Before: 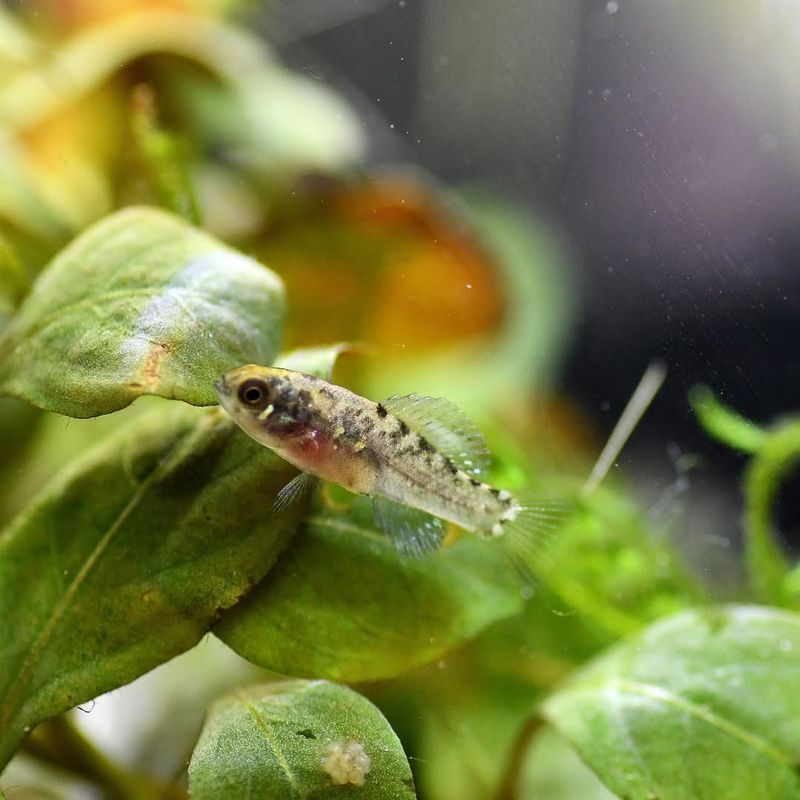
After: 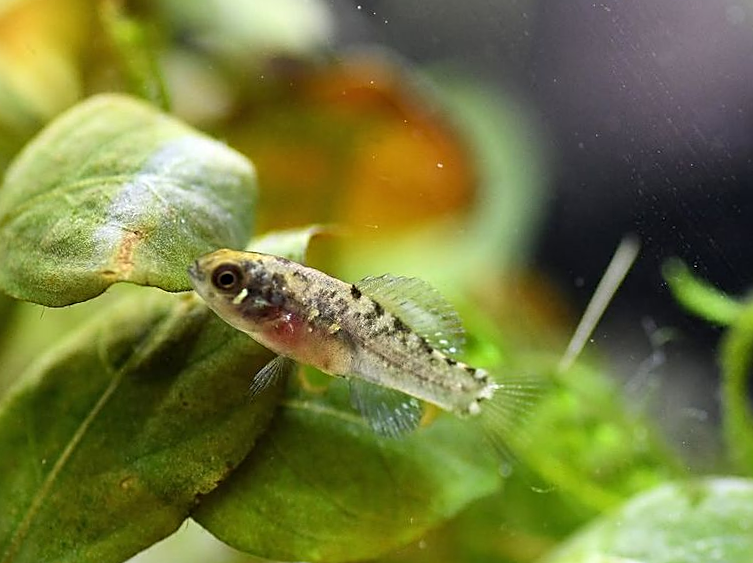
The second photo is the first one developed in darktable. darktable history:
crop and rotate: left 2.991%, top 13.302%, right 1.981%, bottom 12.636%
sharpen: on, module defaults
rotate and perspective: rotation -1.42°, crop left 0.016, crop right 0.984, crop top 0.035, crop bottom 0.965
